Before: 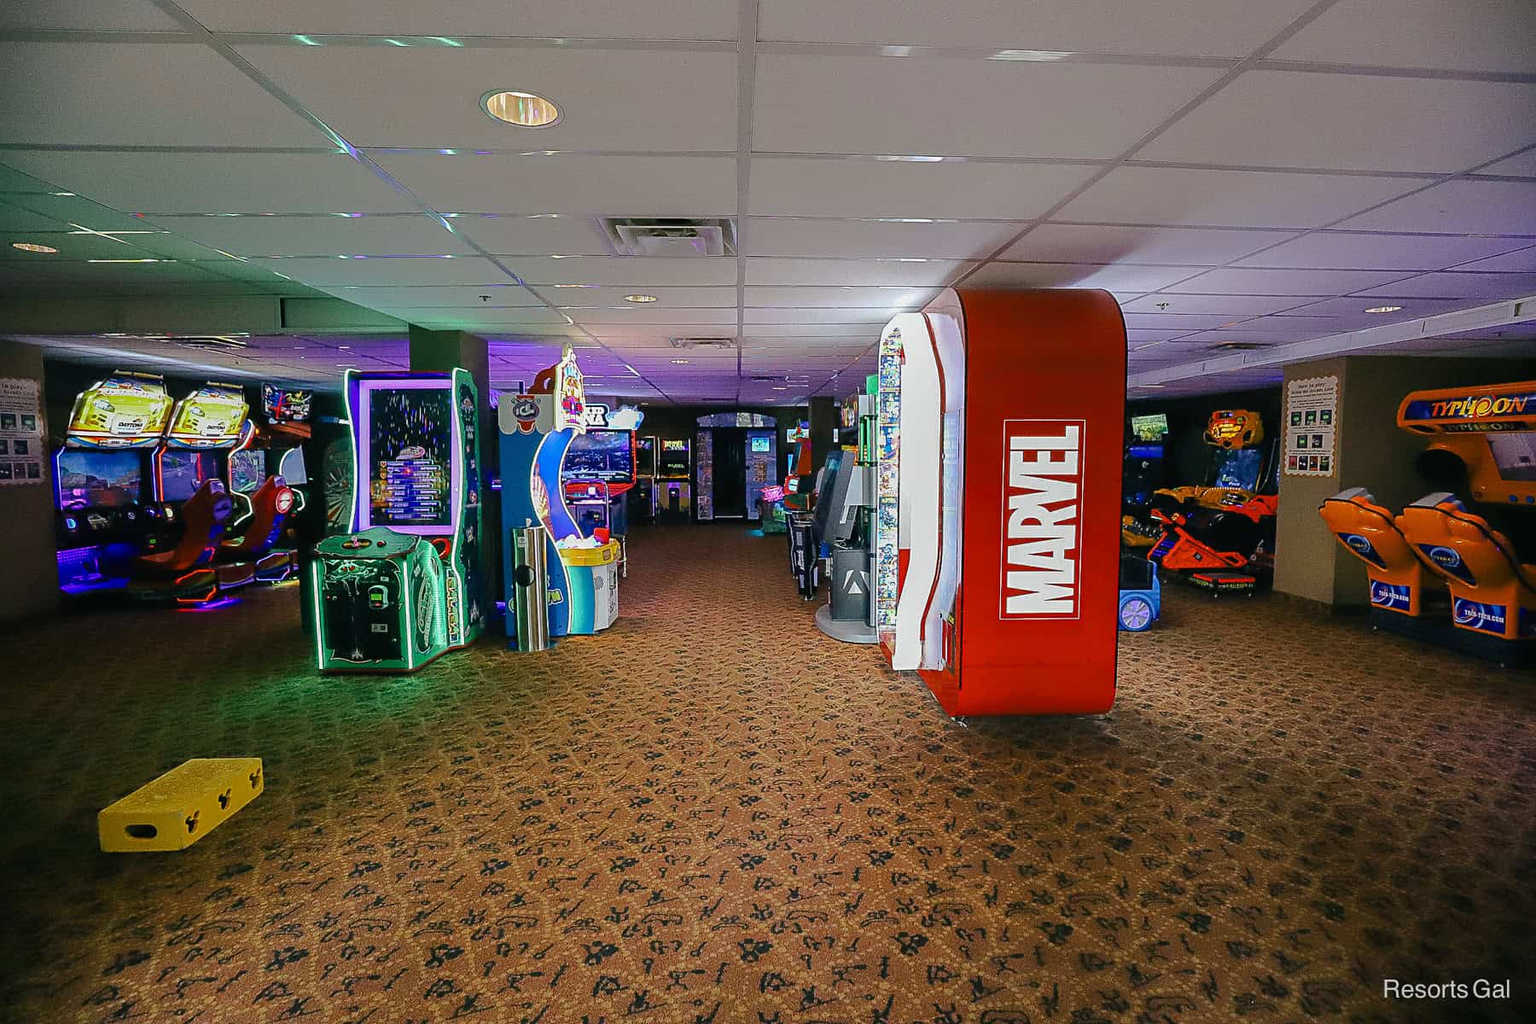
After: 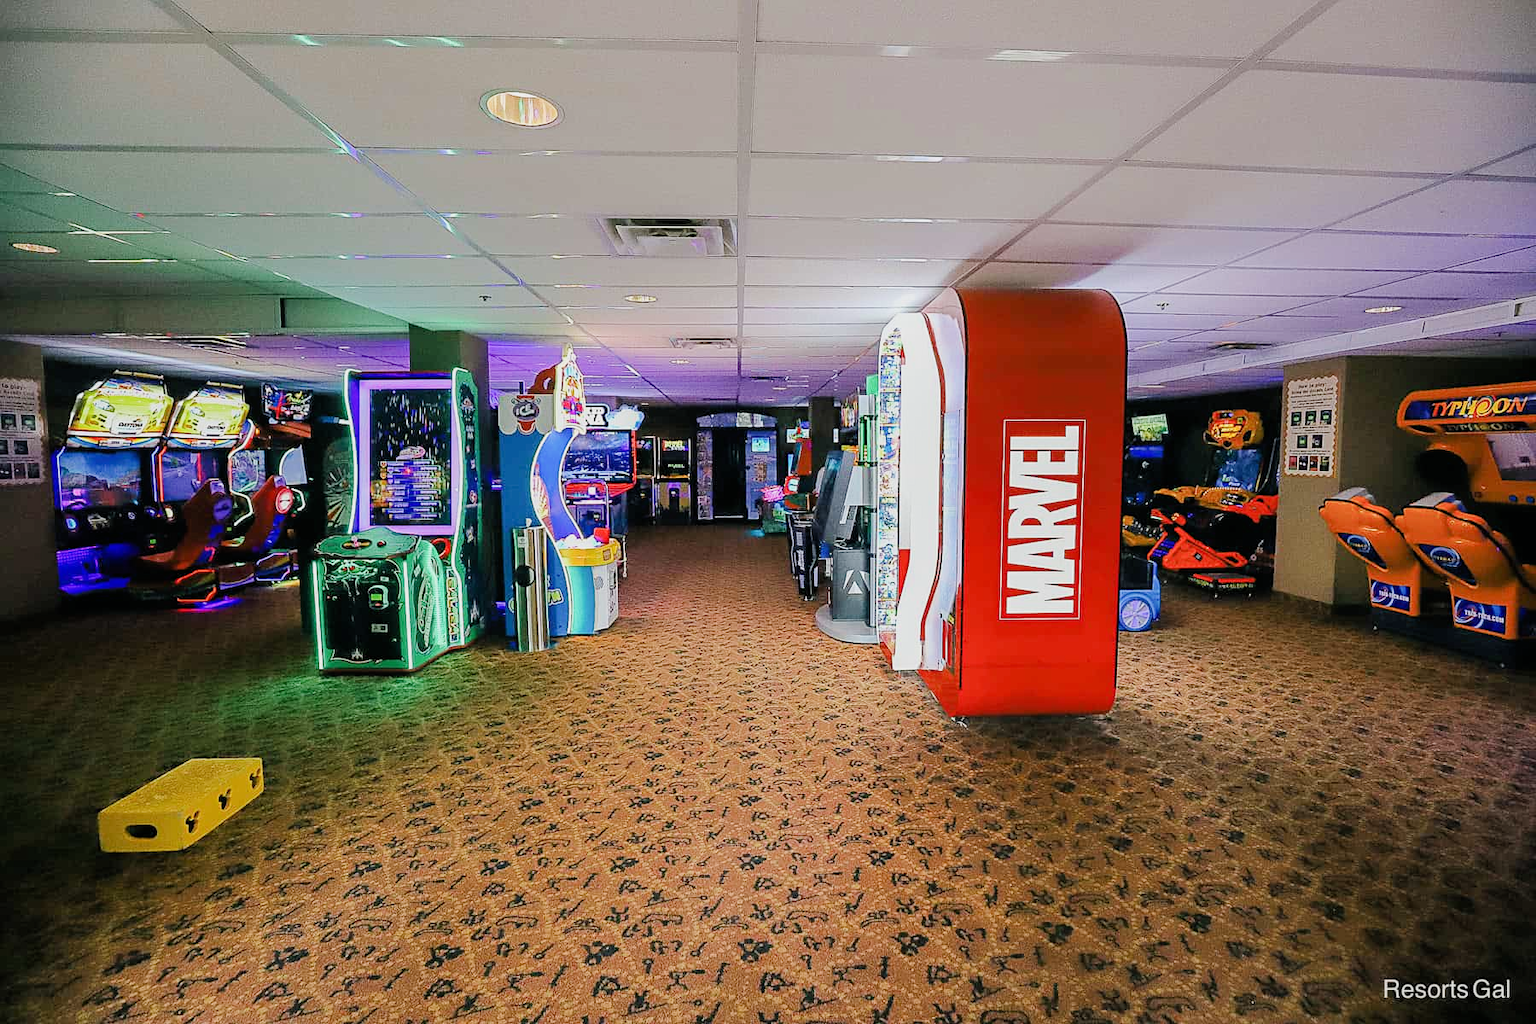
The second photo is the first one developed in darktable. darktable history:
exposure: black level correction 0, exposure 0.898 EV, compensate exposure bias true, compensate highlight preservation false
filmic rgb: black relative exposure -7.65 EV, white relative exposure 4.56 EV, hardness 3.61
